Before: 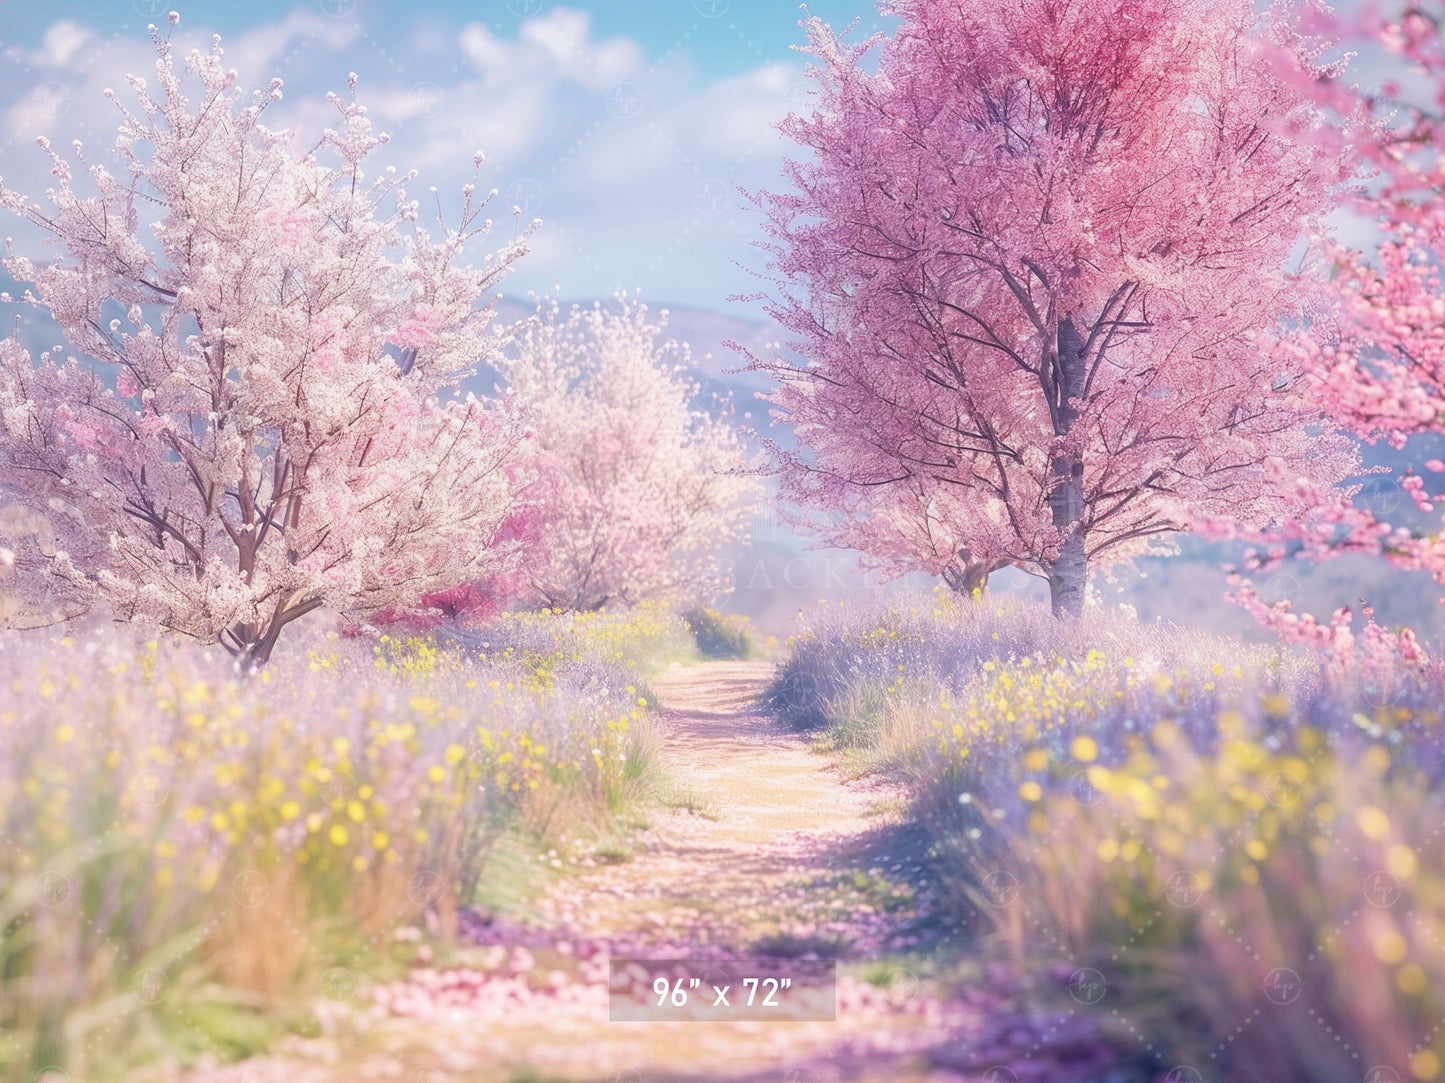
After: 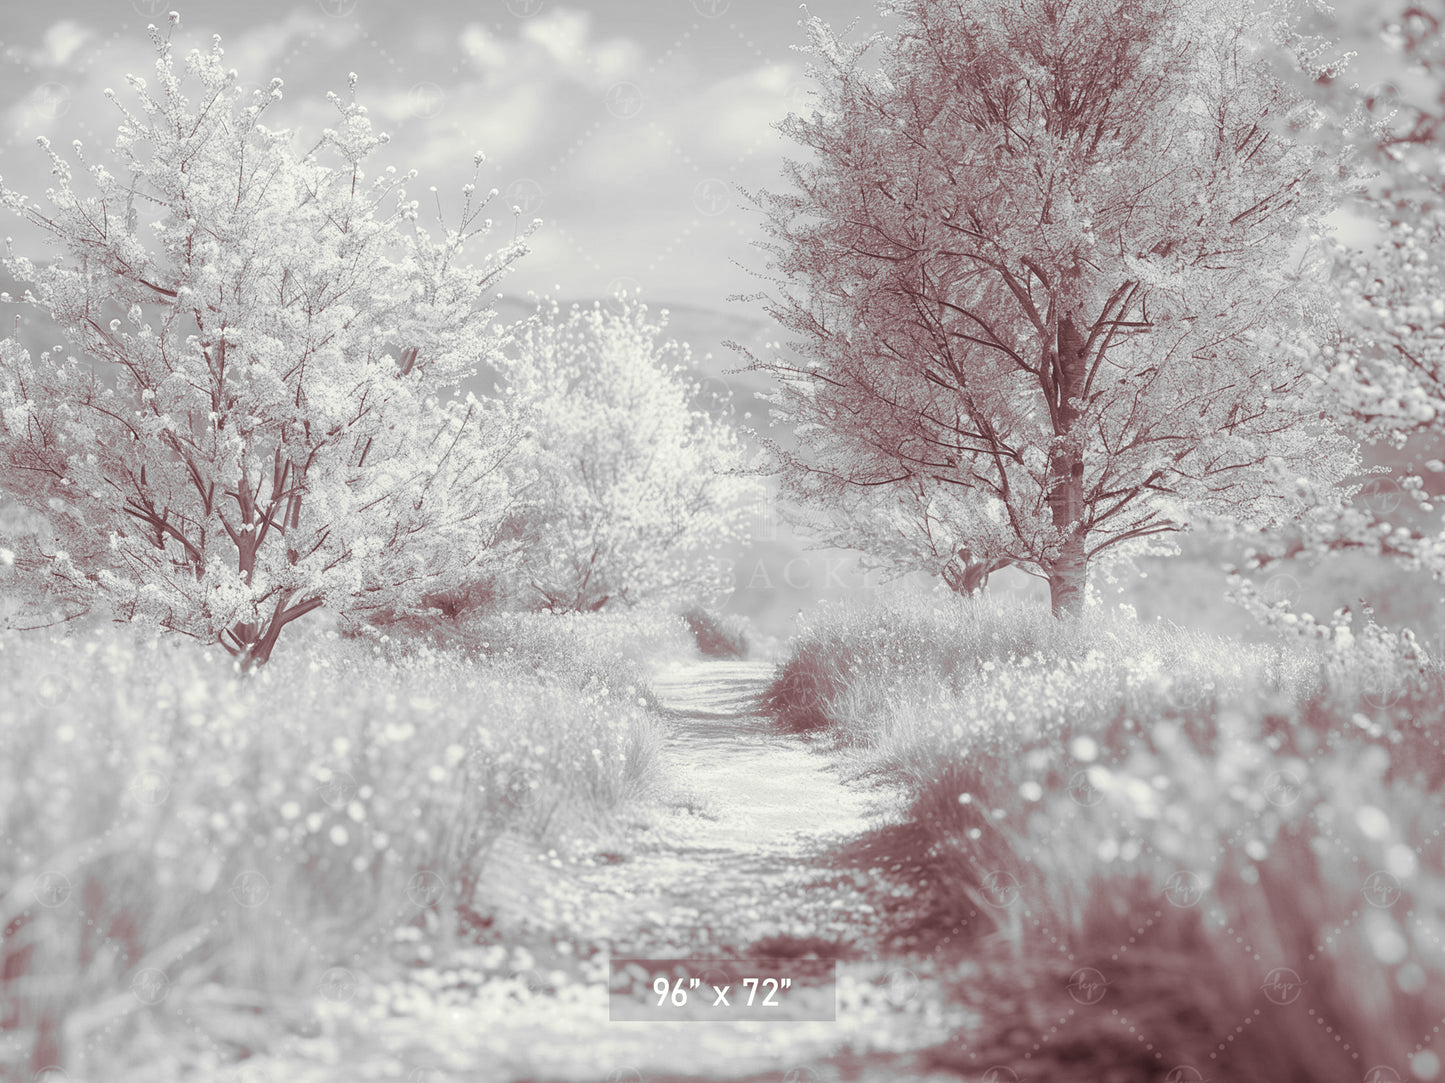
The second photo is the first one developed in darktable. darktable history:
split-toning: on, module defaults
monochrome: on, module defaults
